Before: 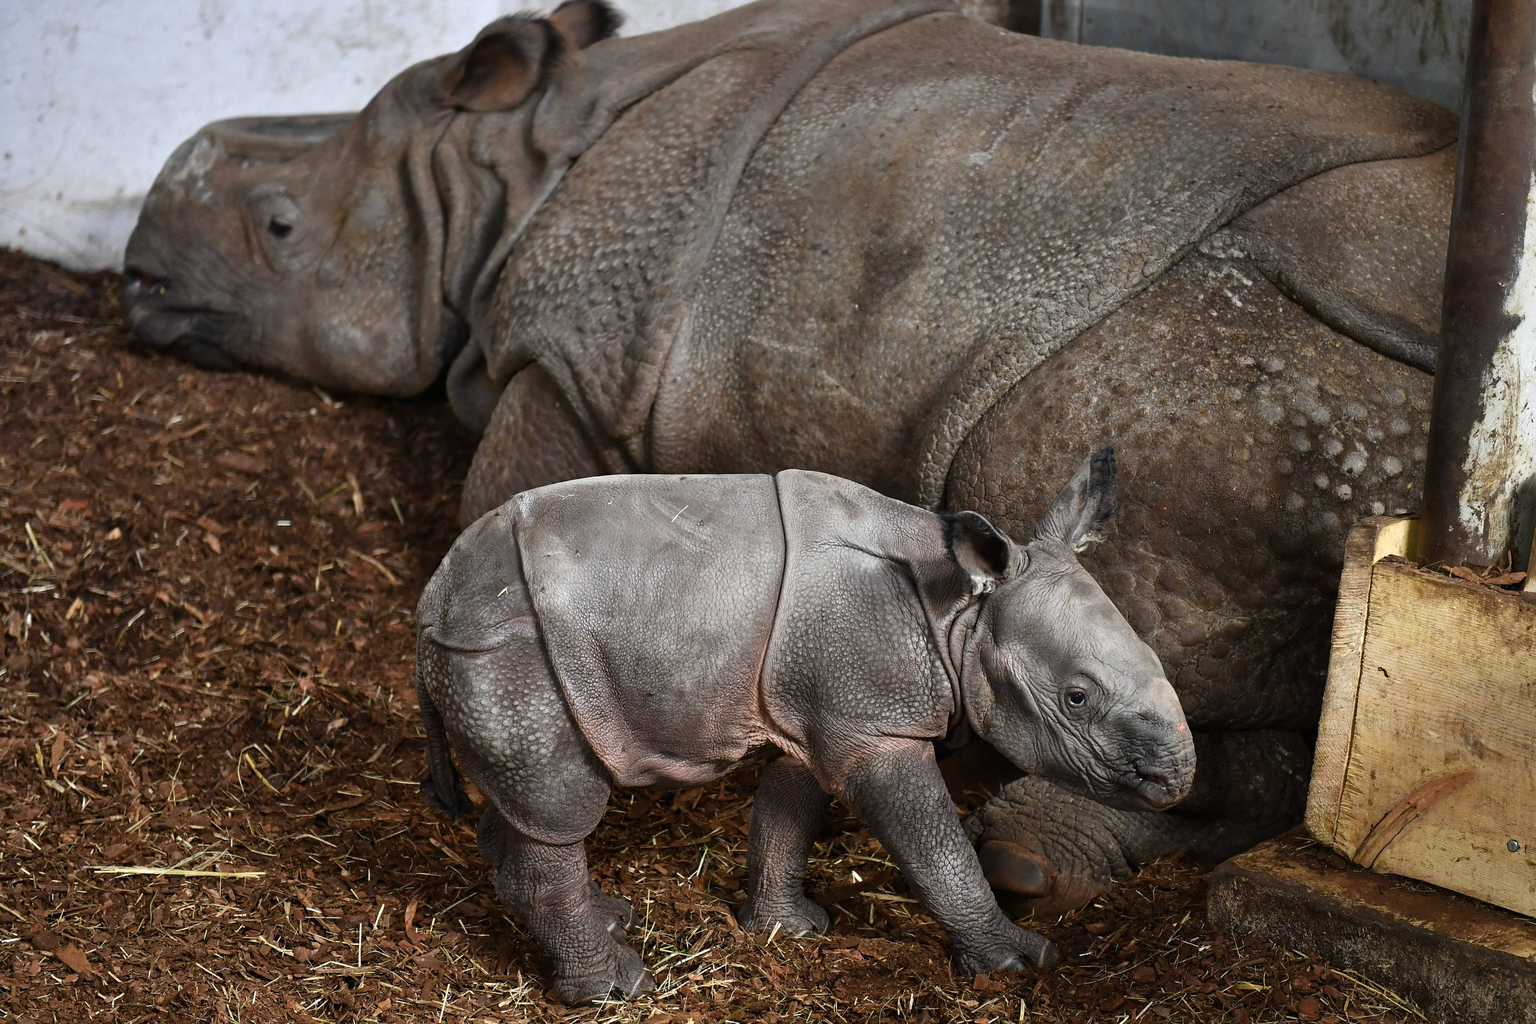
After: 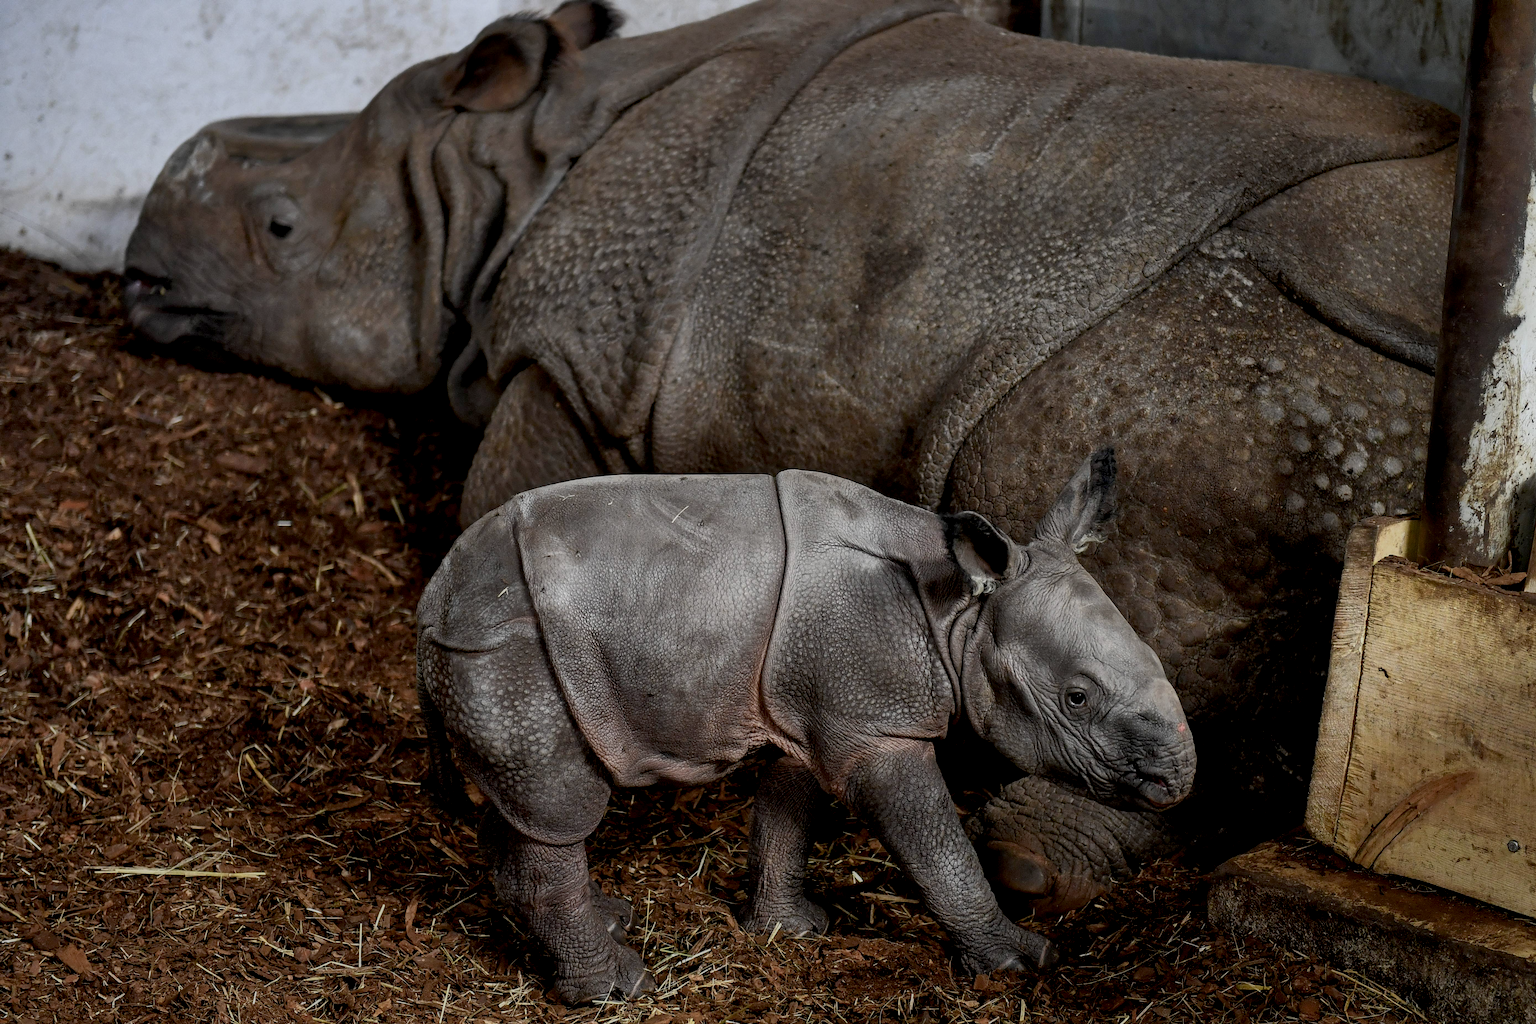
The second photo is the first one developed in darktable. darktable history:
exposure: black level correction 0.009, exposure -0.637 EV, compensate highlight preservation false
tone equalizer: -8 EV -0.001 EV, -7 EV 0.001 EV, -6 EV -0.002 EV, -5 EV -0.003 EV, -4 EV -0.062 EV, -3 EV -0.222 EV, -2 EV -0.267 EV, -1 EV 0.105 EV, +0 EV 0.303 EV
local contrast: on, module defaults
